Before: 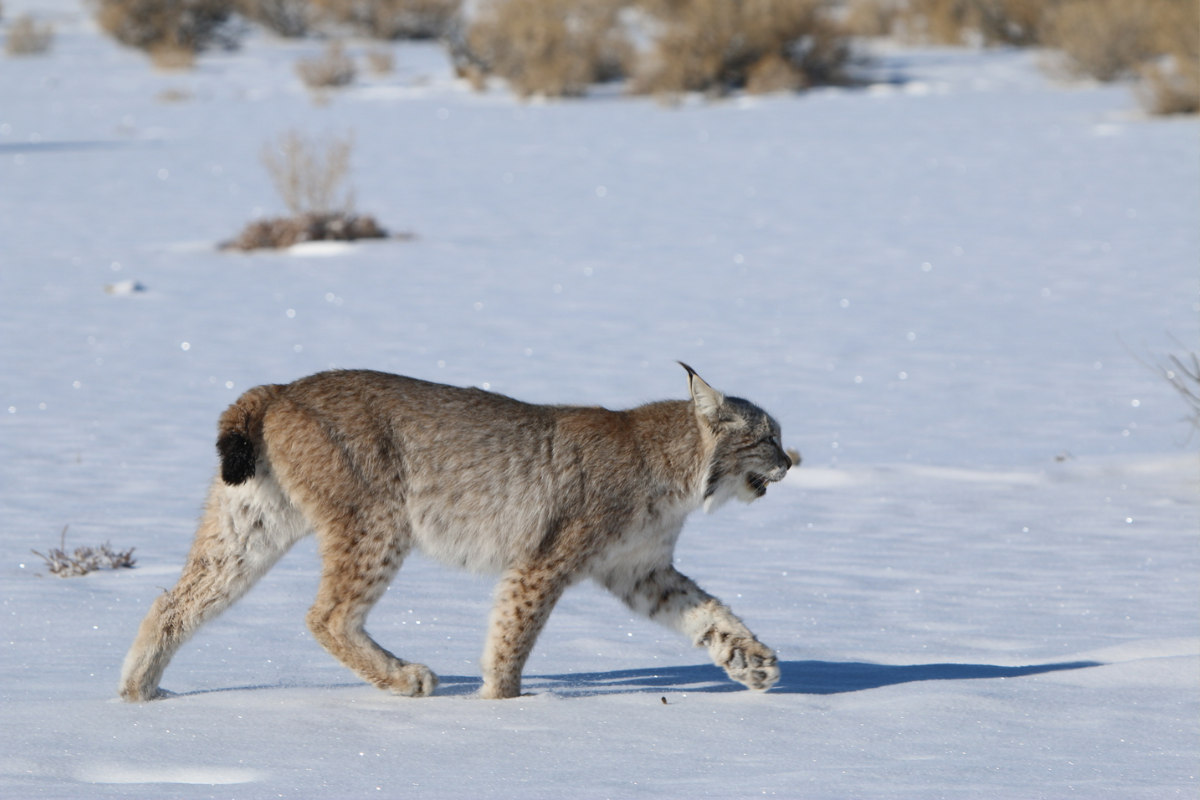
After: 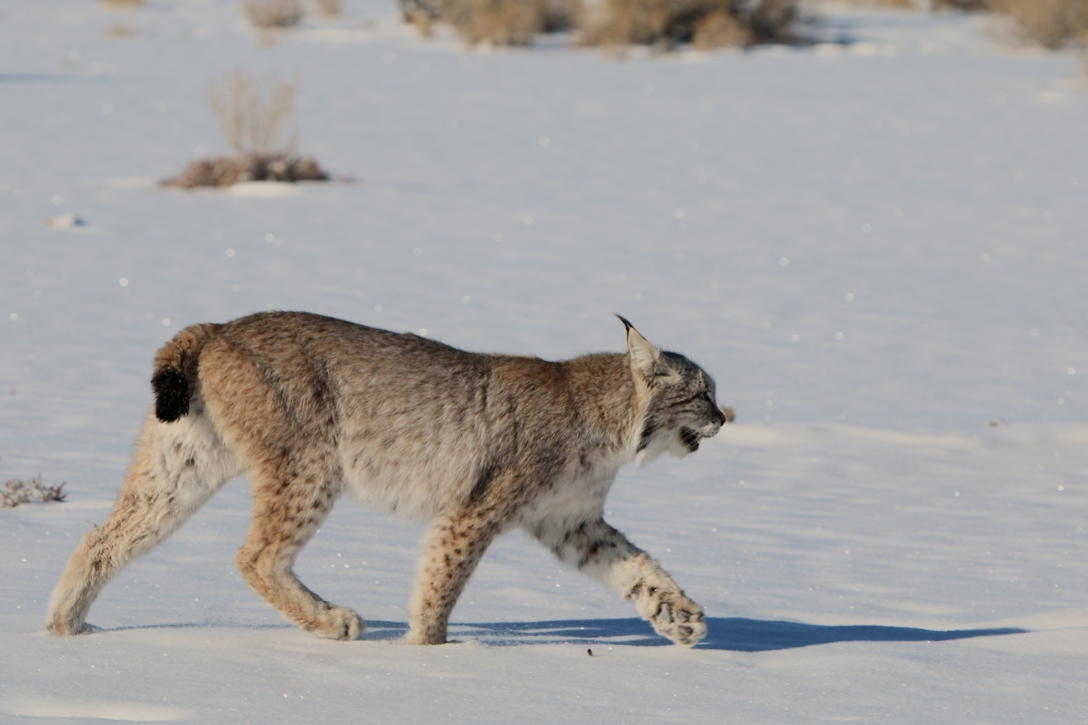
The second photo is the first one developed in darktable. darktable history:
filmic rgb: black relative exposure -8.42 EV, white relative exposure 4.68 EV, hardness 3.82, color science v6 (2022)
crop and rotate: angle -1.96°, left 3.097%, top 4.154%, right 1.586%, bottom 0.529%
white balance: red 1.045, blue 0.932
